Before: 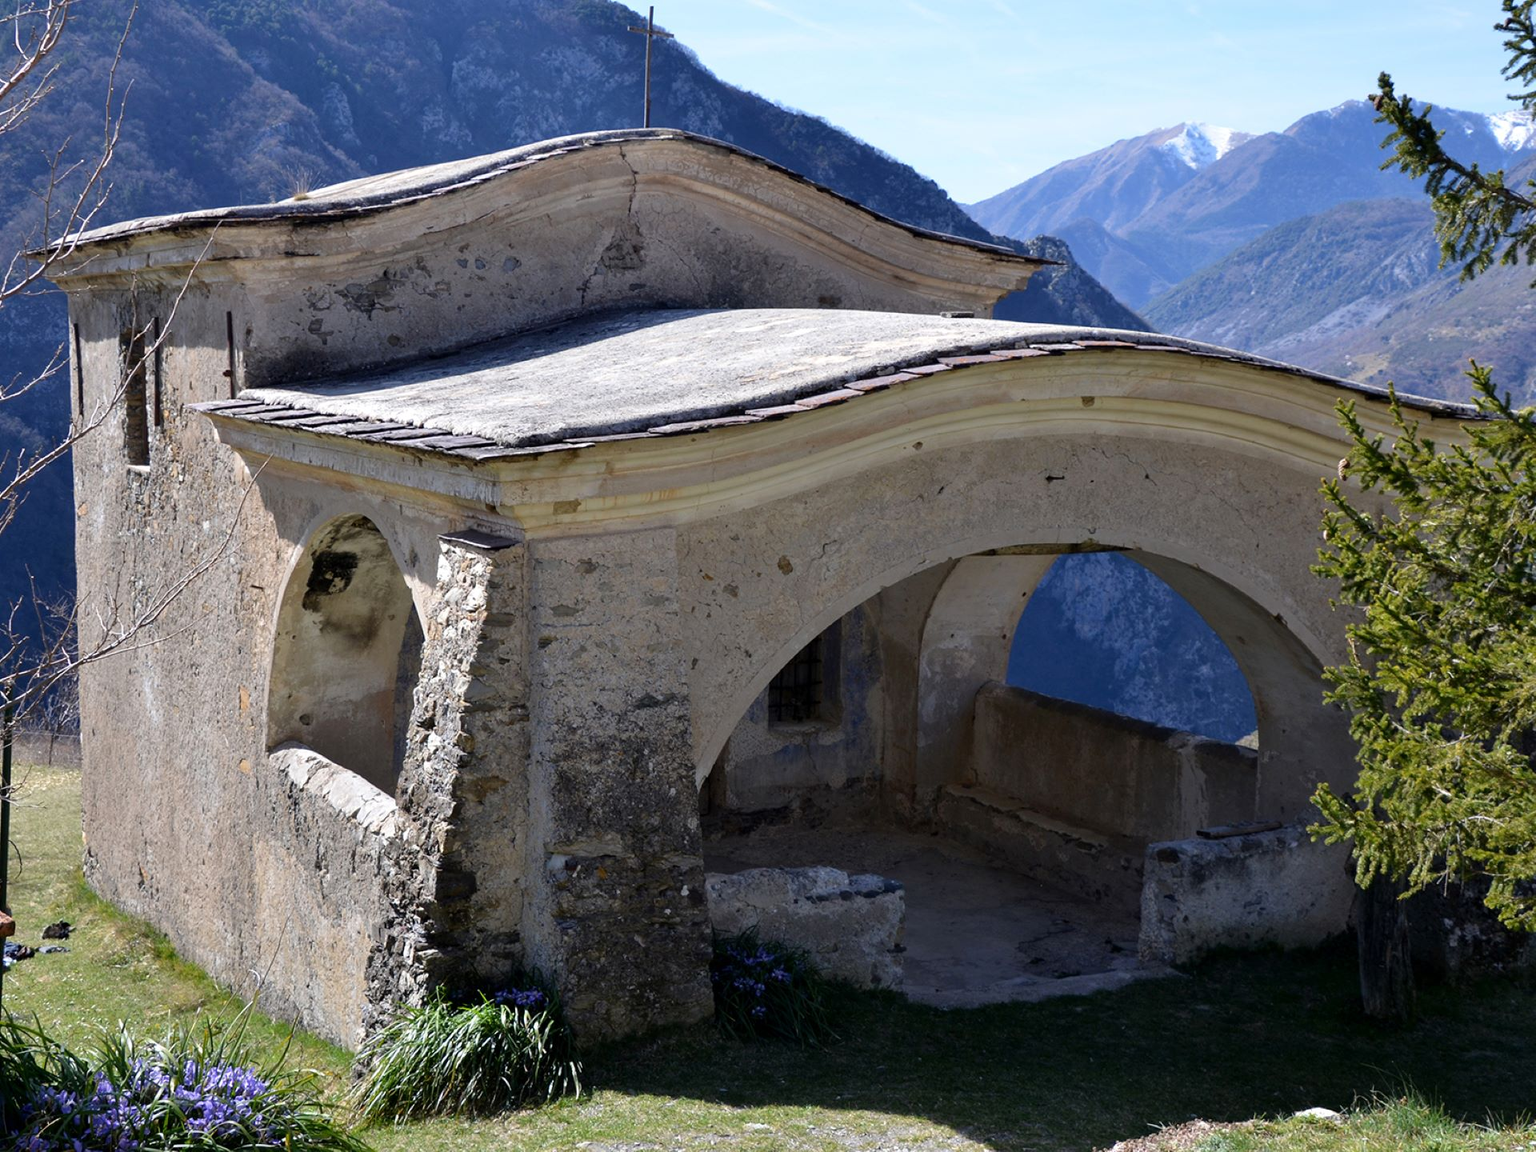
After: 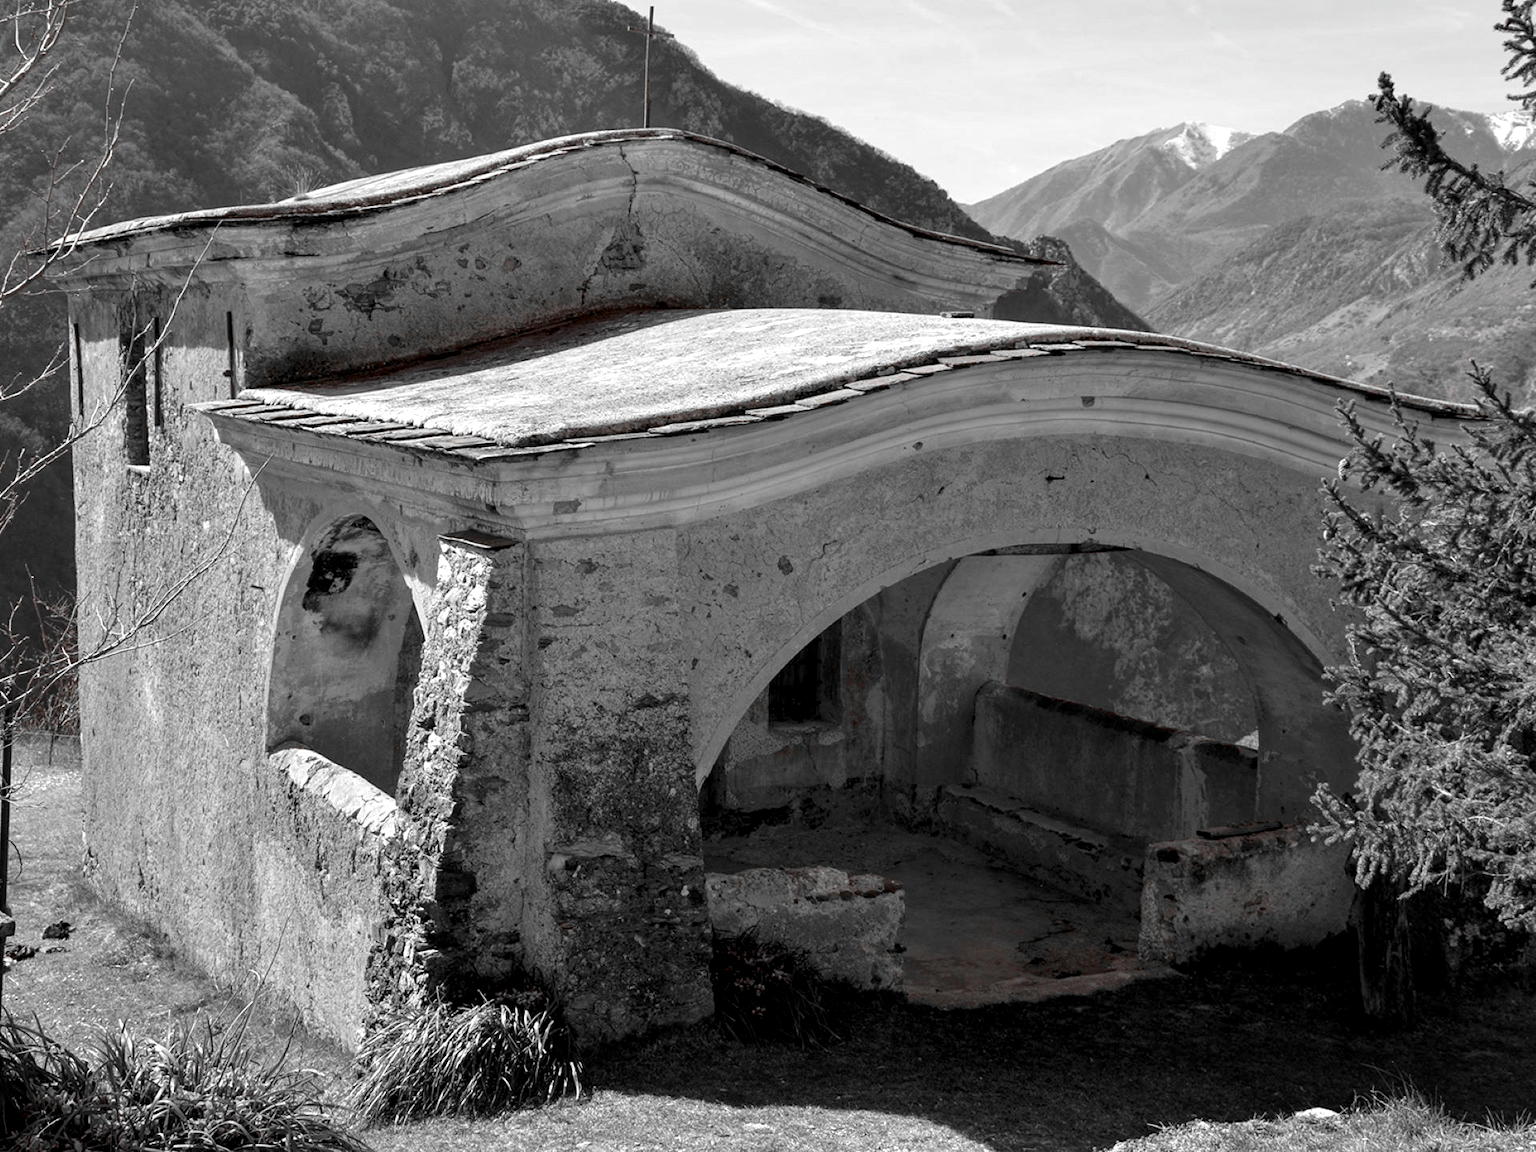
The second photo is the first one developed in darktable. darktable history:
color correction: highlights a* -5.22, highlights b* 9.8, shadows a* 9.35, shadows b* 24.47
local contrast: highlights 96%, shadows 90%, detail 160%, midtone range 0.2
color zones: curves: ch1 [(0, 0.006) (0.094, 0.285) (0.171, 0.001) (0.429, 0.001) (0.571, 0.003) (0.714, 0.004) (0.857, 0.004) (1, 0.006)]
